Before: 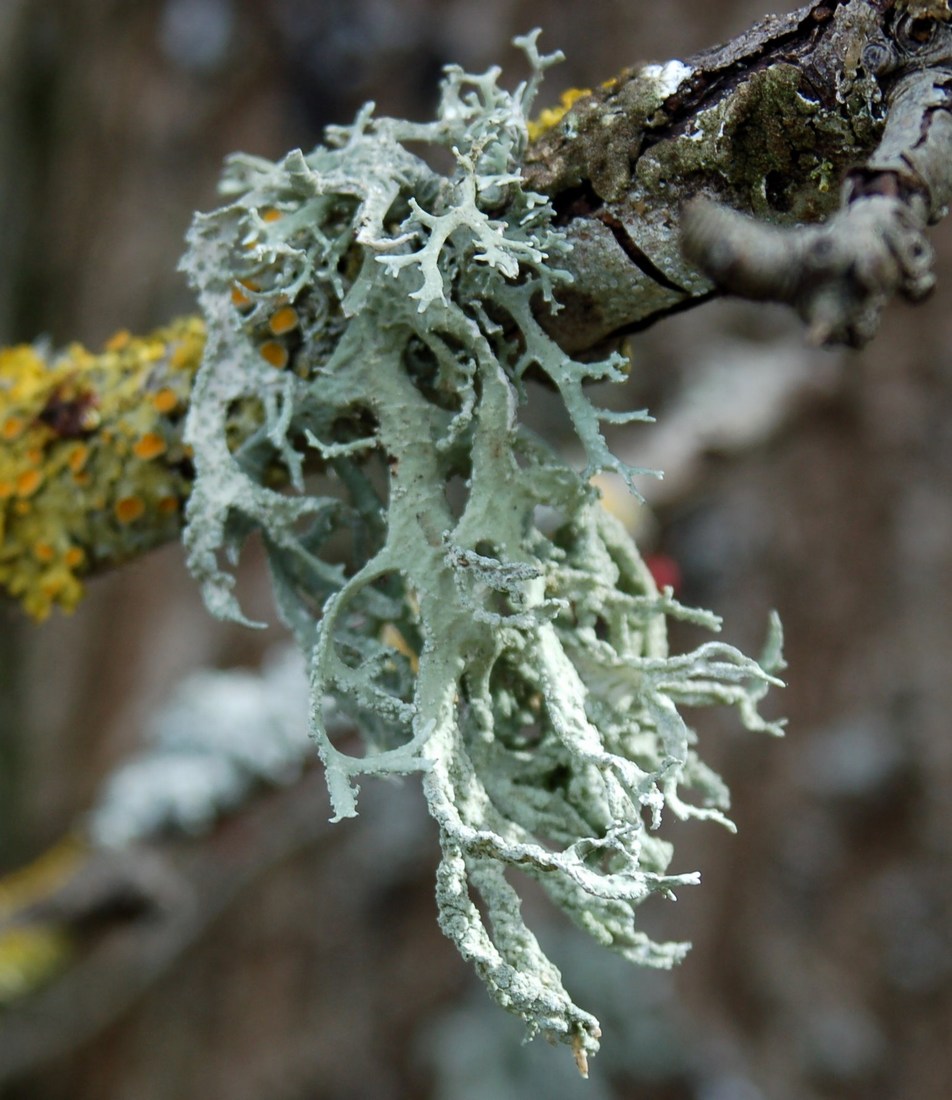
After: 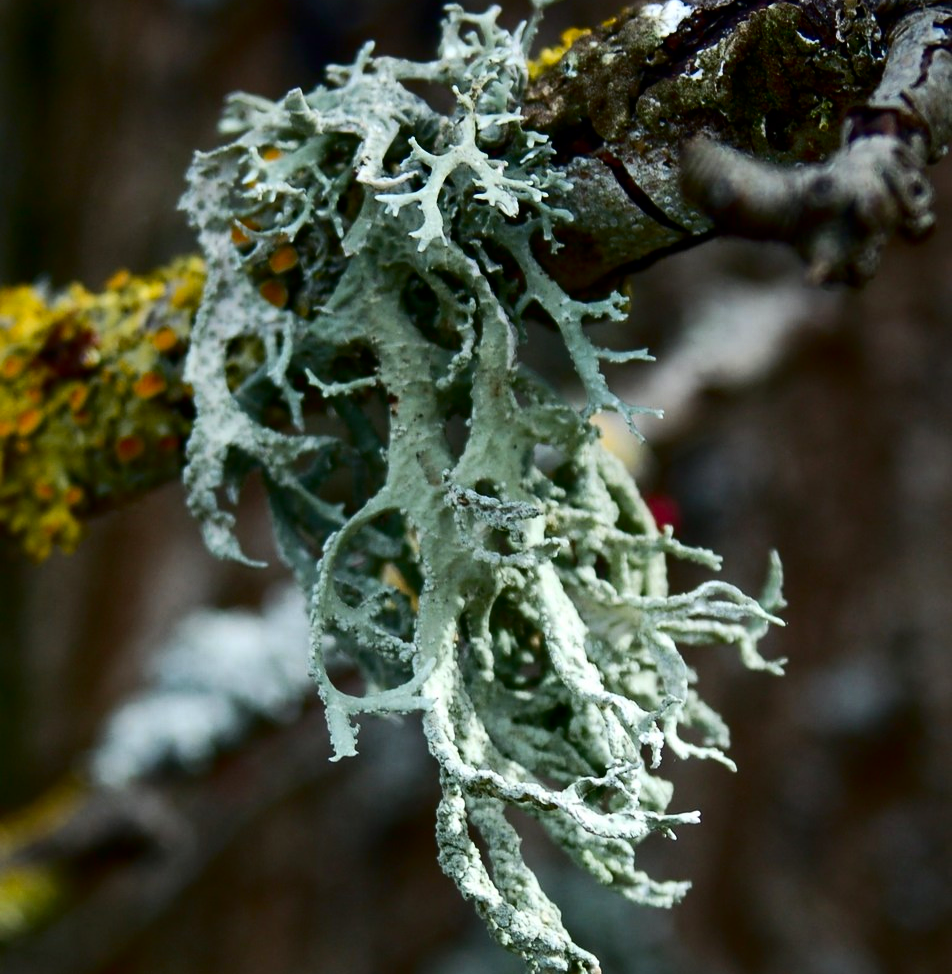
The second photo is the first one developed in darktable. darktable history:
crop and rotate: top 5.598%, bottom 5.807%
contrast brightness saturation: contrast 0.222, brightness -0.183, saturation 0.232
